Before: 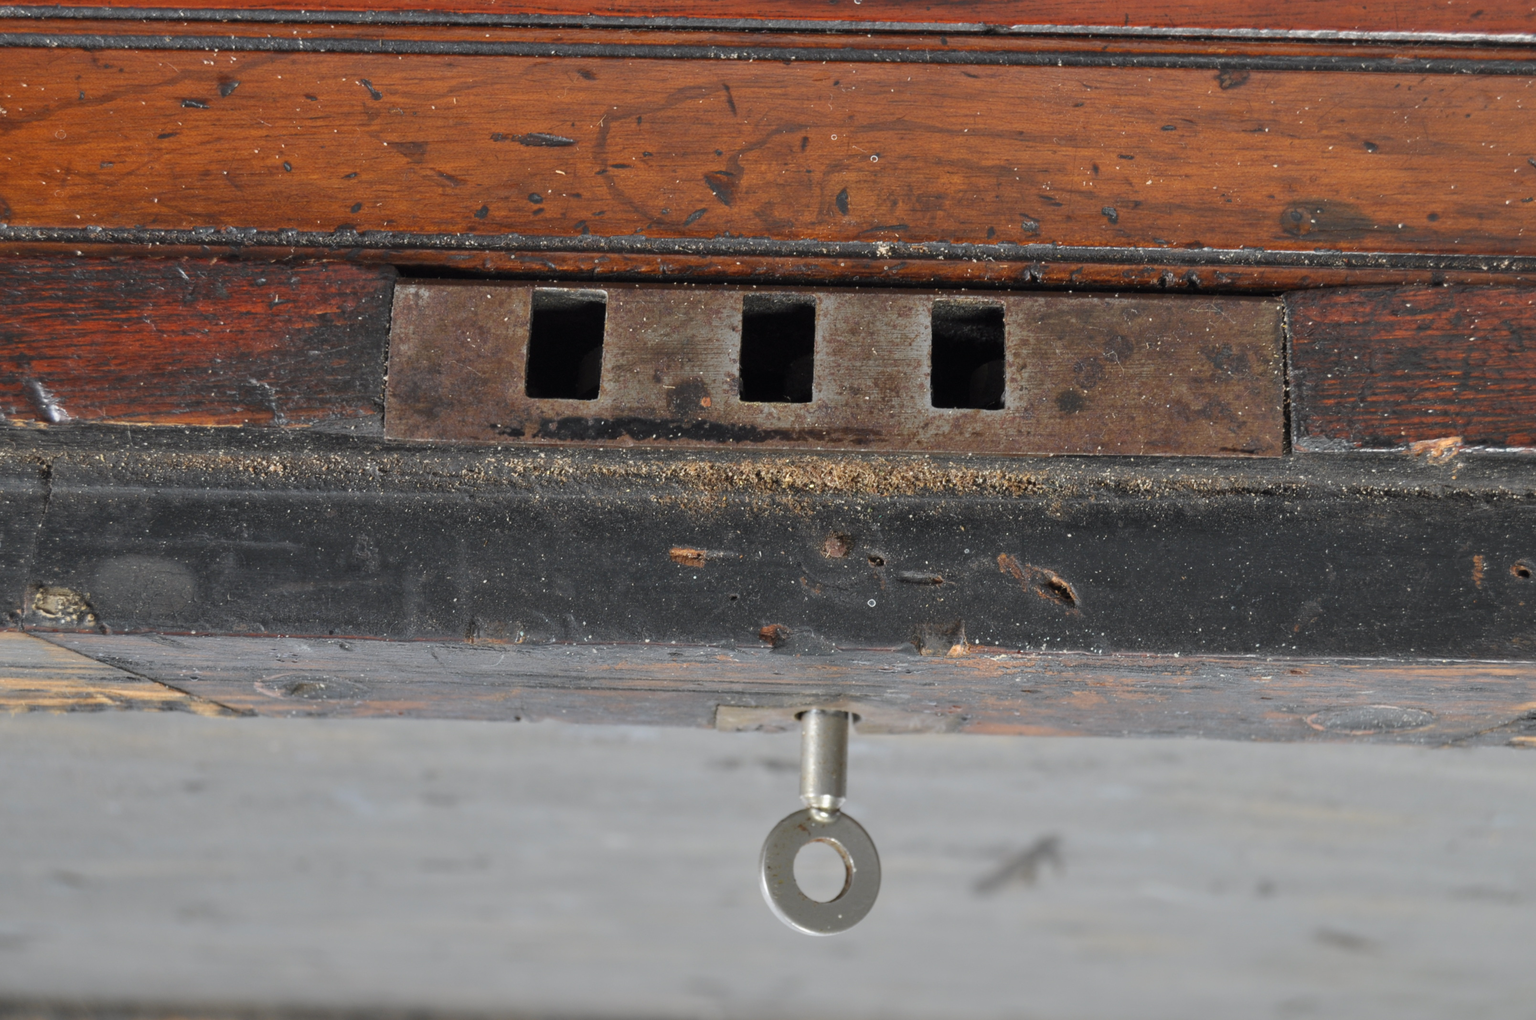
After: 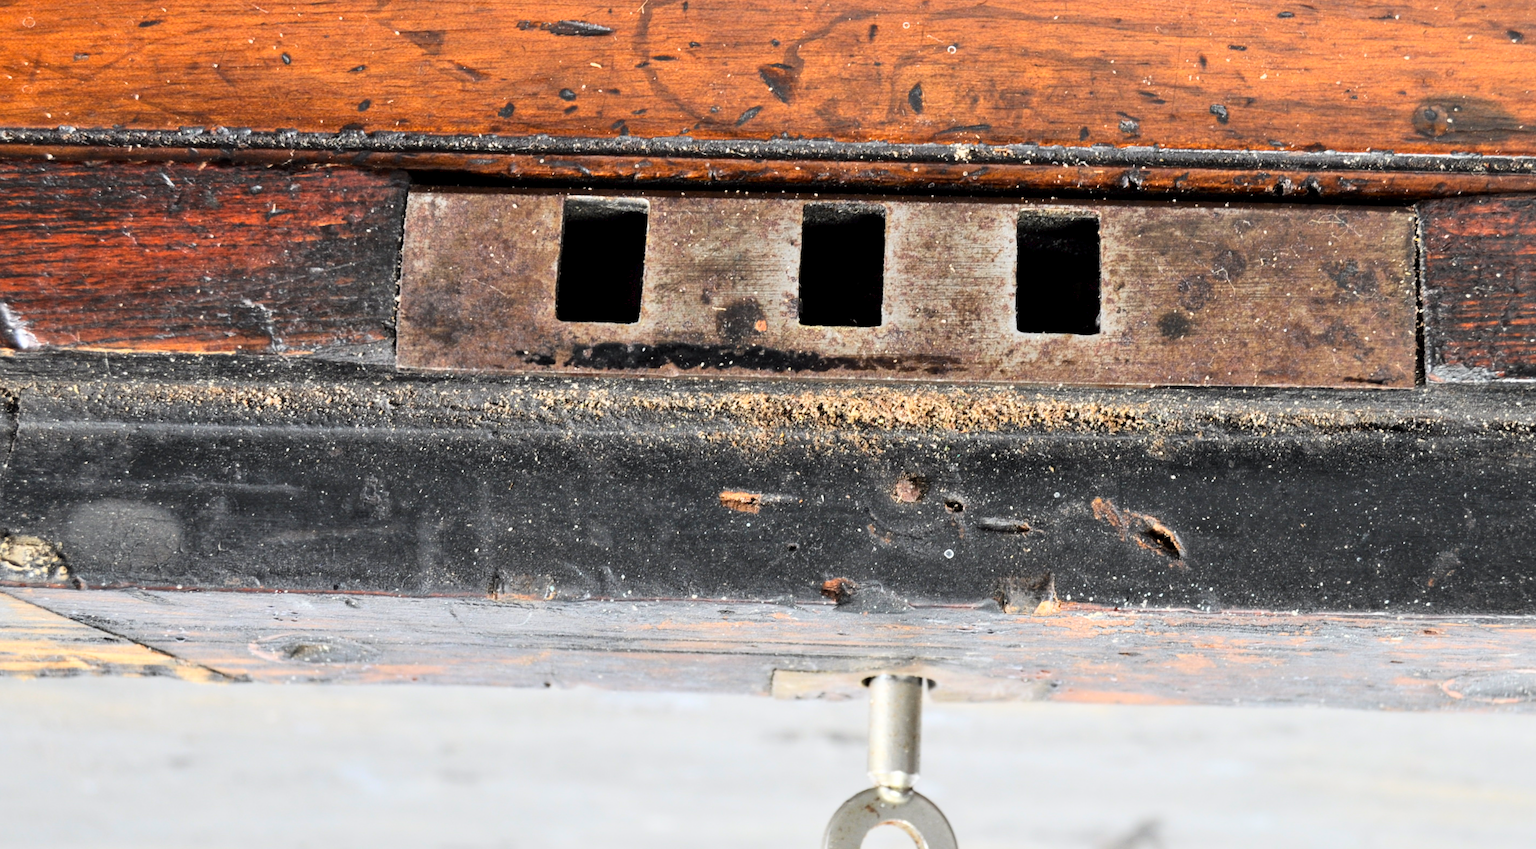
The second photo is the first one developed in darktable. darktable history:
base curve: curves: ch0 [(0, 0) (0.007, 0.004) (0.027, 0.03) (0.046, 0.07) (0.207, 0.54) (0.442, 0.872) (0.673, 0.972) (1, 1)]
exposure: black level correction 0.007, compensate exposure bias true, compensate highlight preservation false
crop and rotate: left 2.325%, top 11.285%, right 9.509%, bottom 15.298%
